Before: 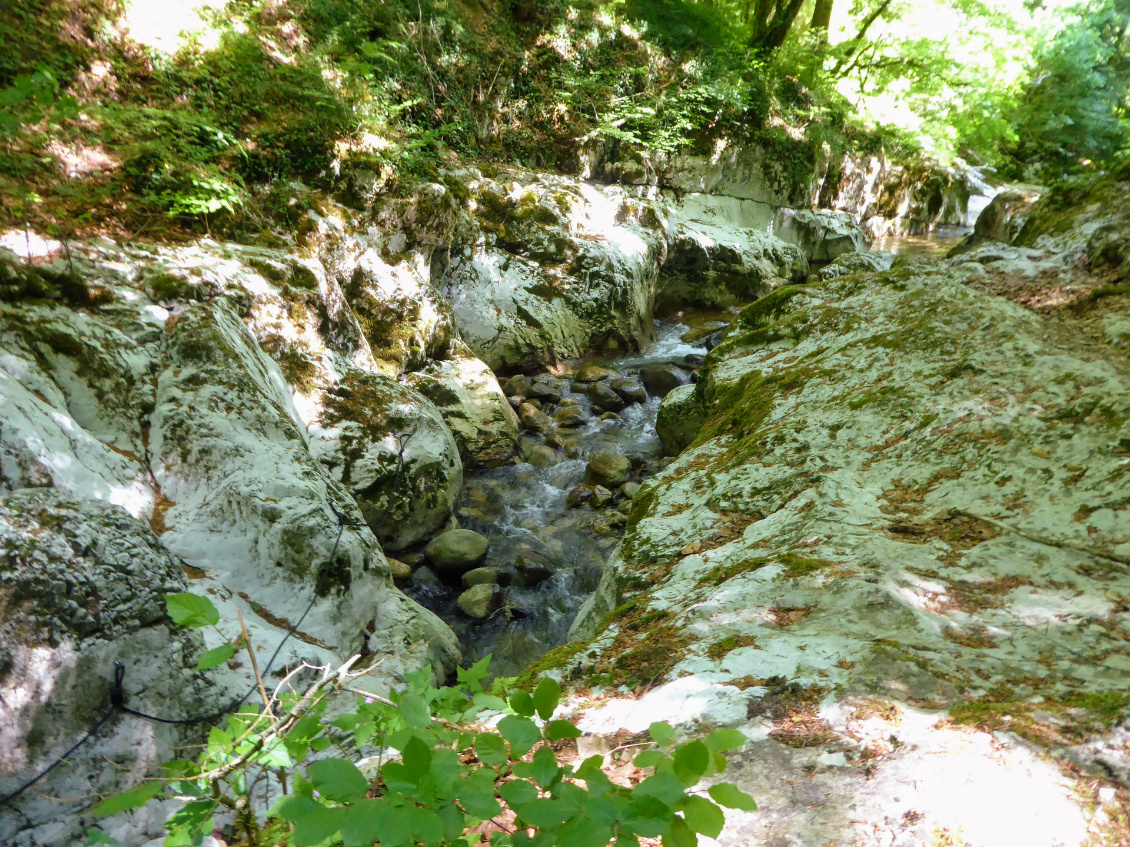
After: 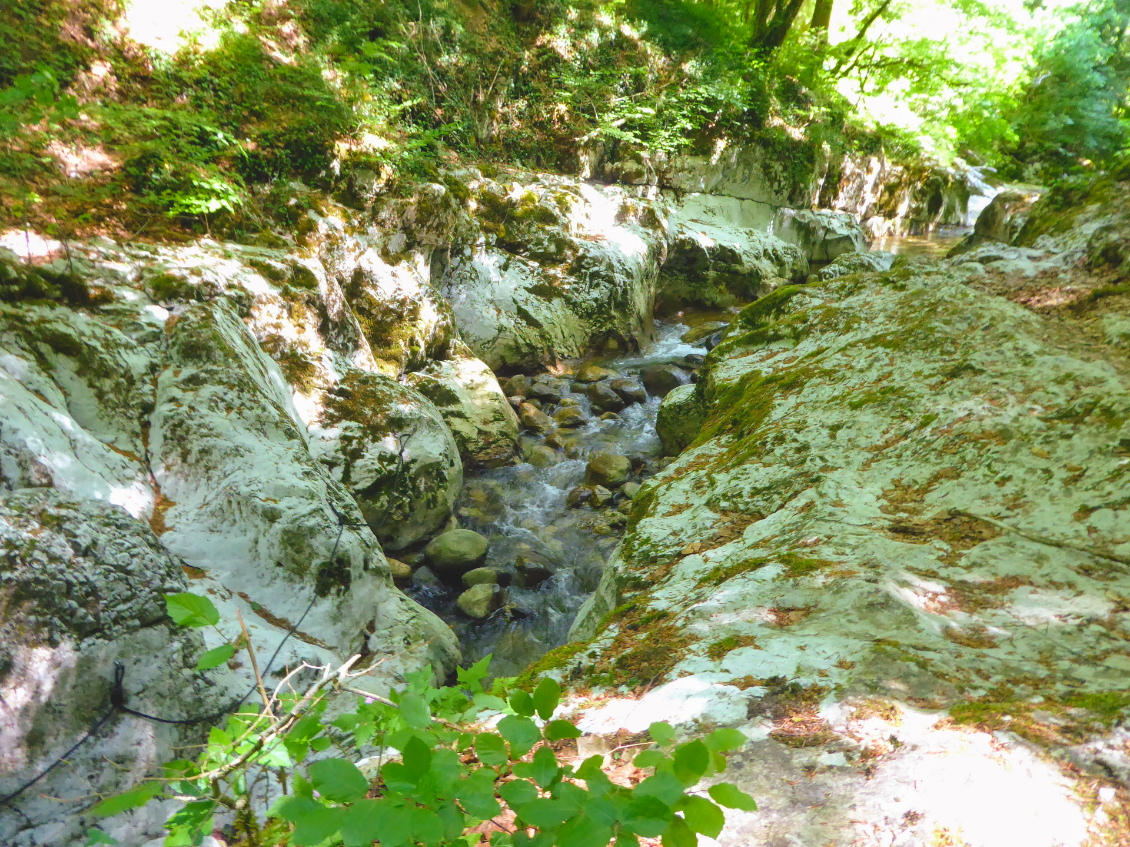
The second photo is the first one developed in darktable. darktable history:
contrast brightness saturation: contrast -0.177, saturation 0.186
shadows and highlights: radius 110.19, shadows 51.33, white point adjustment 9.06, highlights -5.32, soften with gaussian
